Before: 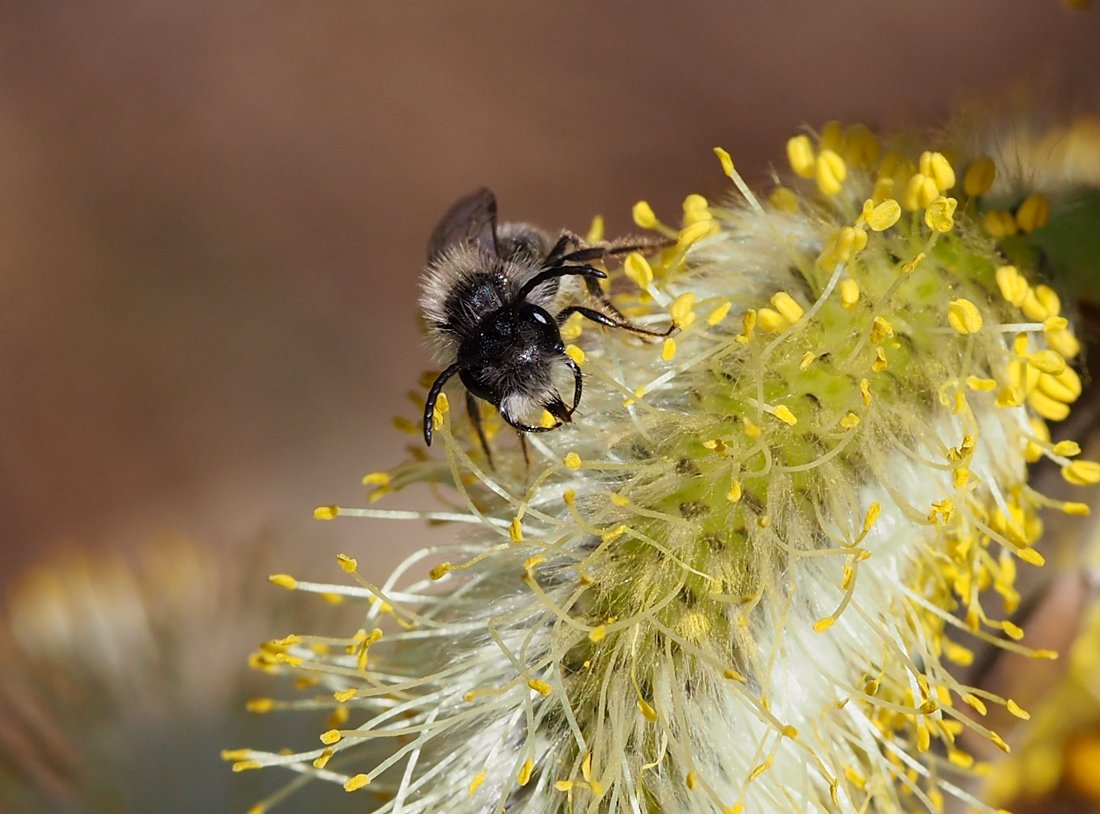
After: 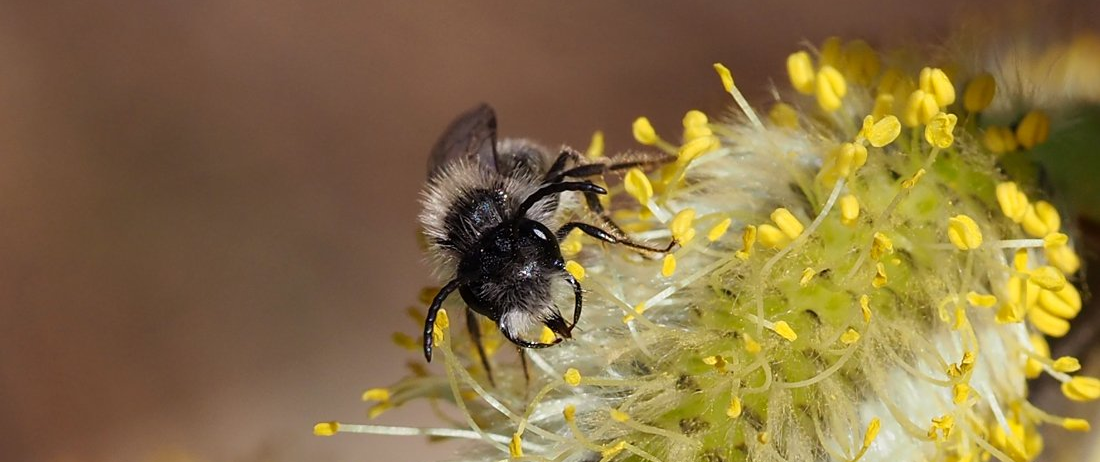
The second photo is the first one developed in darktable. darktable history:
crop and rotate: top 10.422%, bottom 32.814%
